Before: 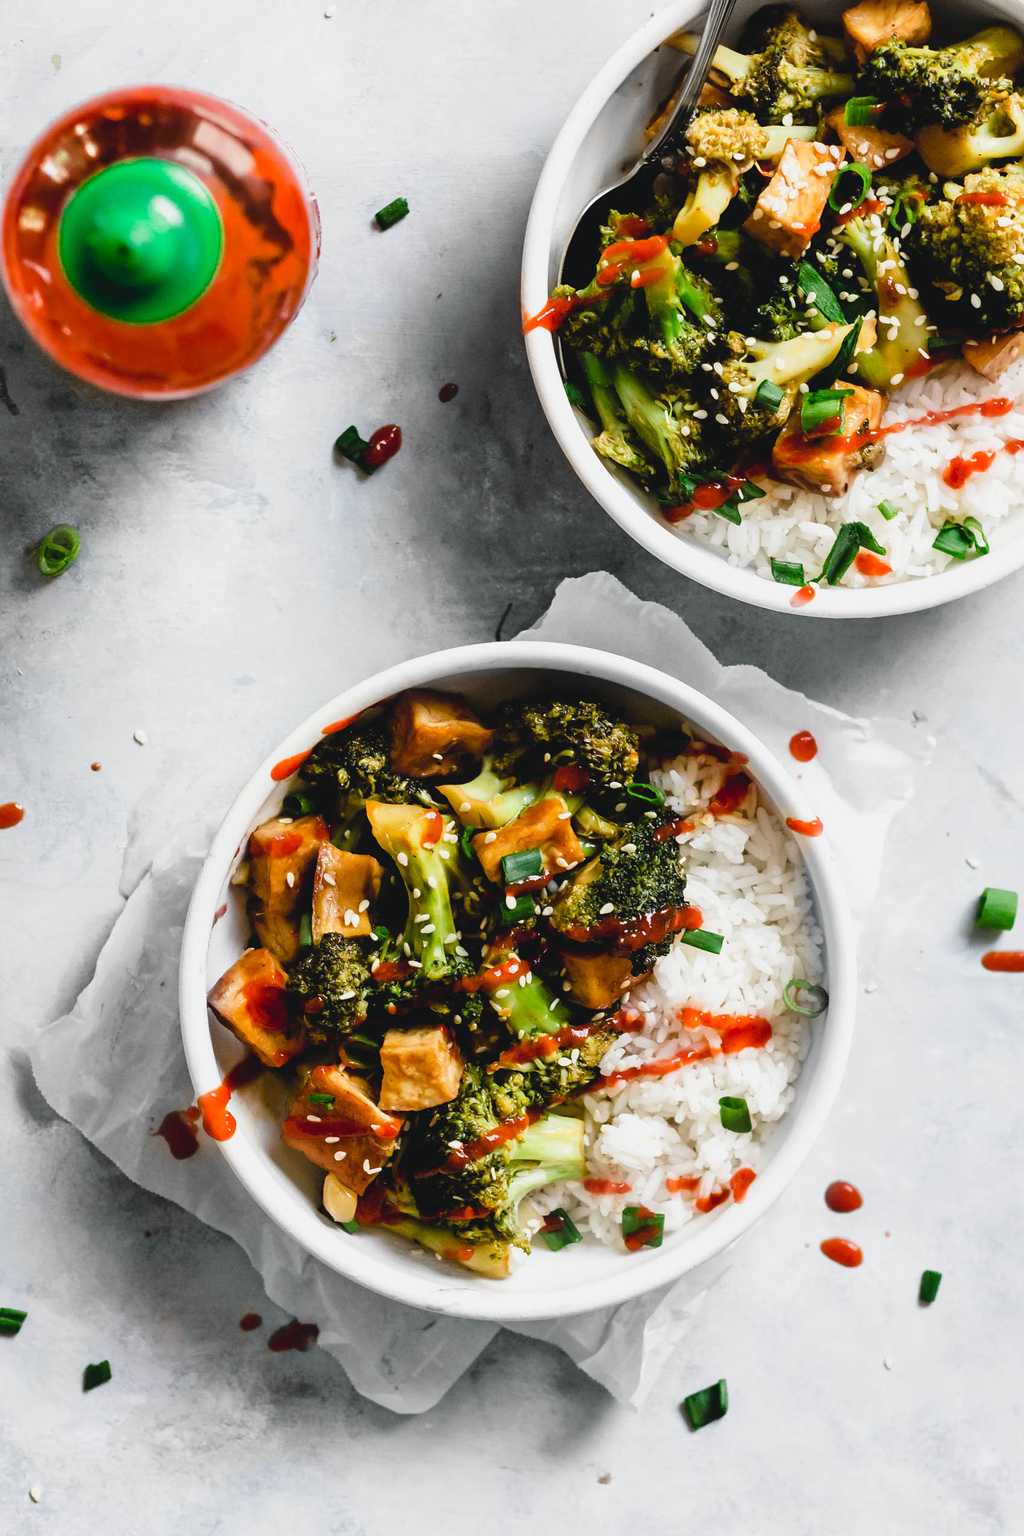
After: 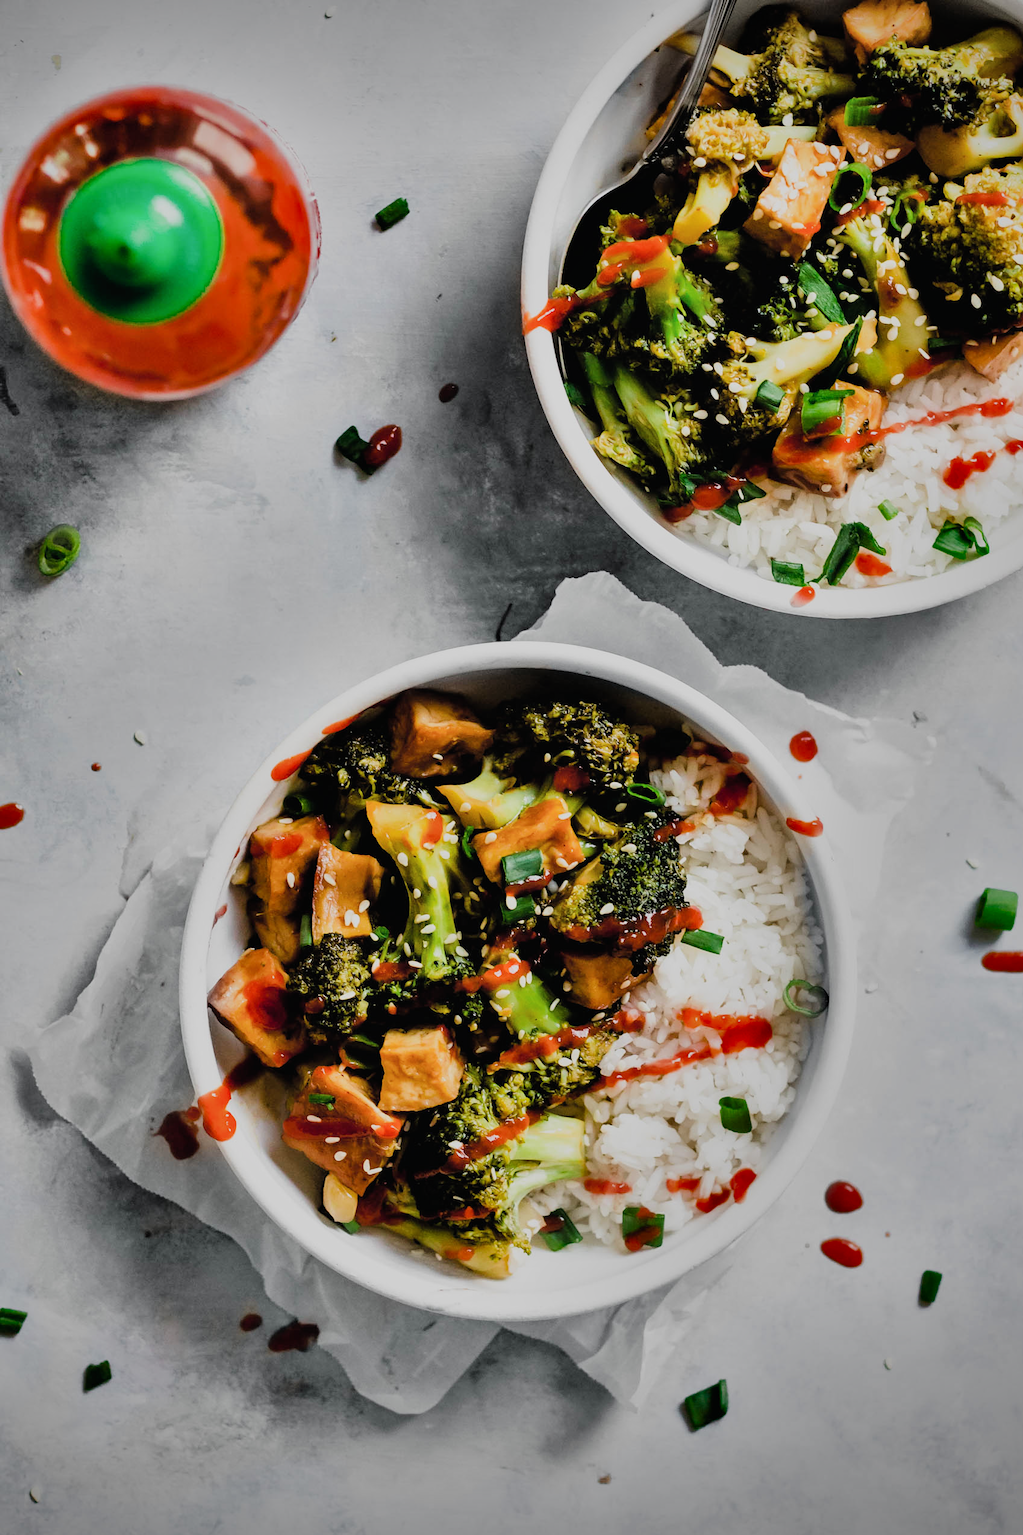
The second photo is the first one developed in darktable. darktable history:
vignetting: fall-off start 97.23%, saturation -0.024, center (-0.033, -0.042), width/height ratio 1.179, unbound false
shadows and highlights: radius 100.41, shadows 50.55, highlights -64.36, highlights color adjustment 49.82%, soften with gaussian
filmic rgb: black relative exposure -7.65 EV, white relative exposure 4.56 EV, hardness 3.61, contrast 1.05
